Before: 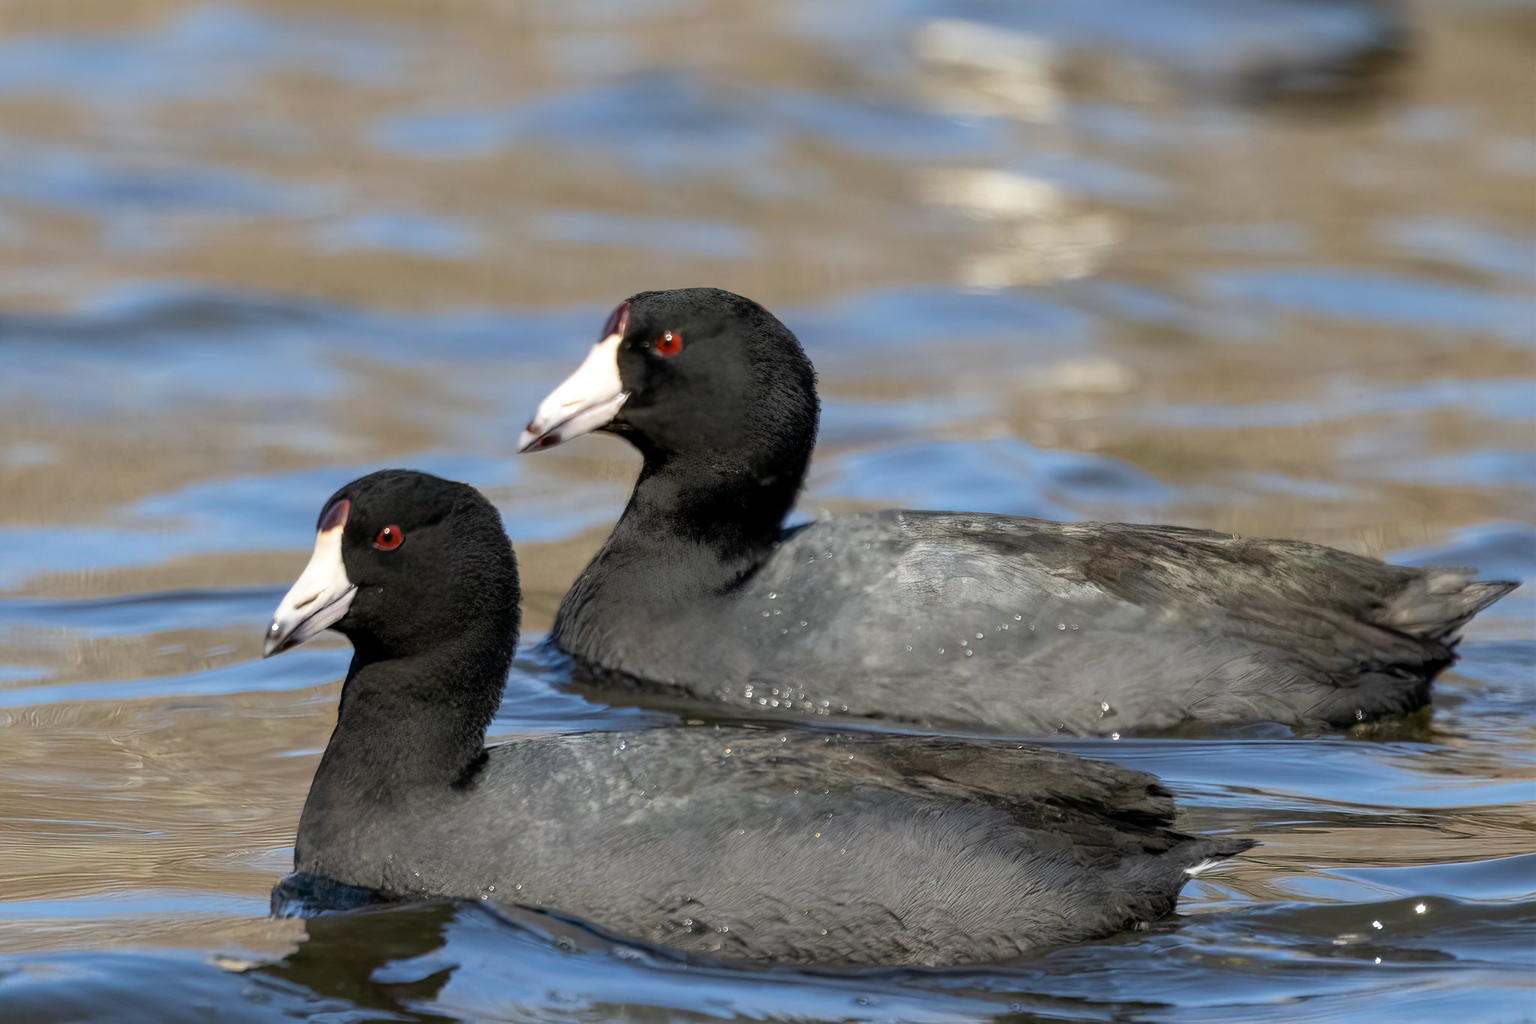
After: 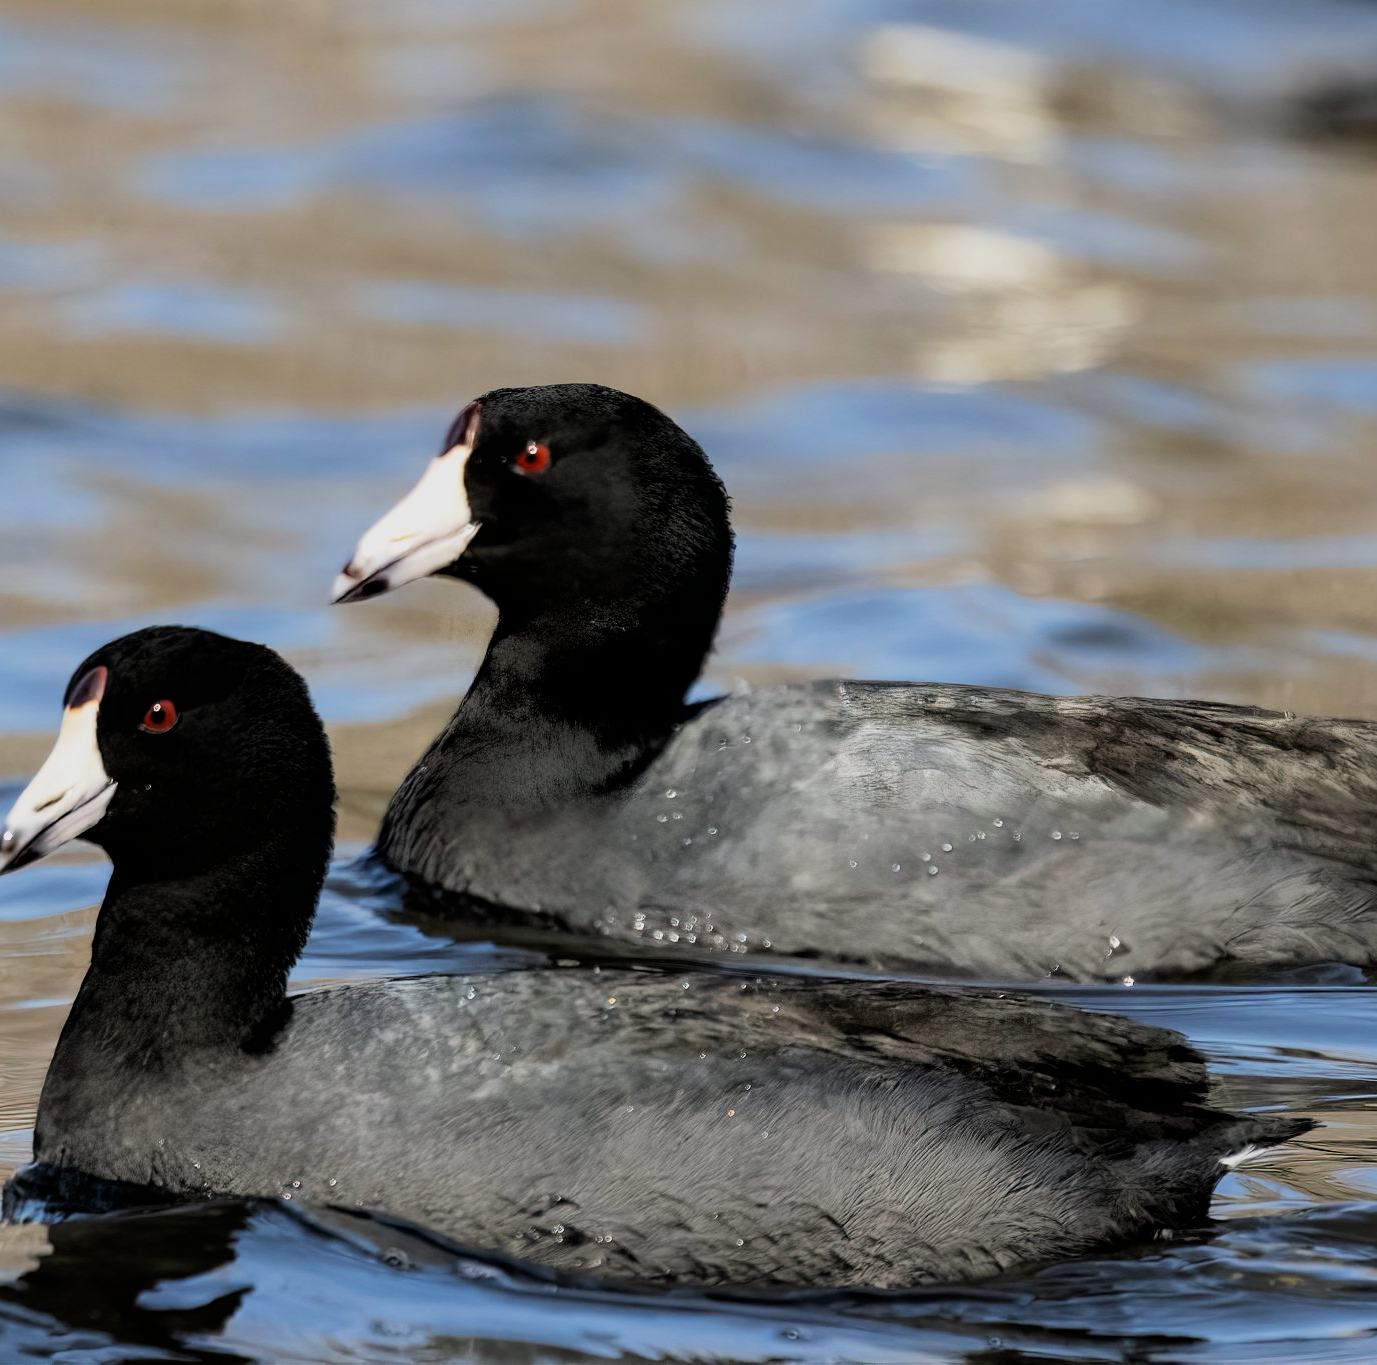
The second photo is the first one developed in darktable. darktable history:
filmic rgb: black relative exposure -5.14 EV, white relative exposure 4 EV, hardness 2.89, contrast 1.387, highlights saturation mix -30.33%
crop and rotate: left 17.543%, right 15.215%
